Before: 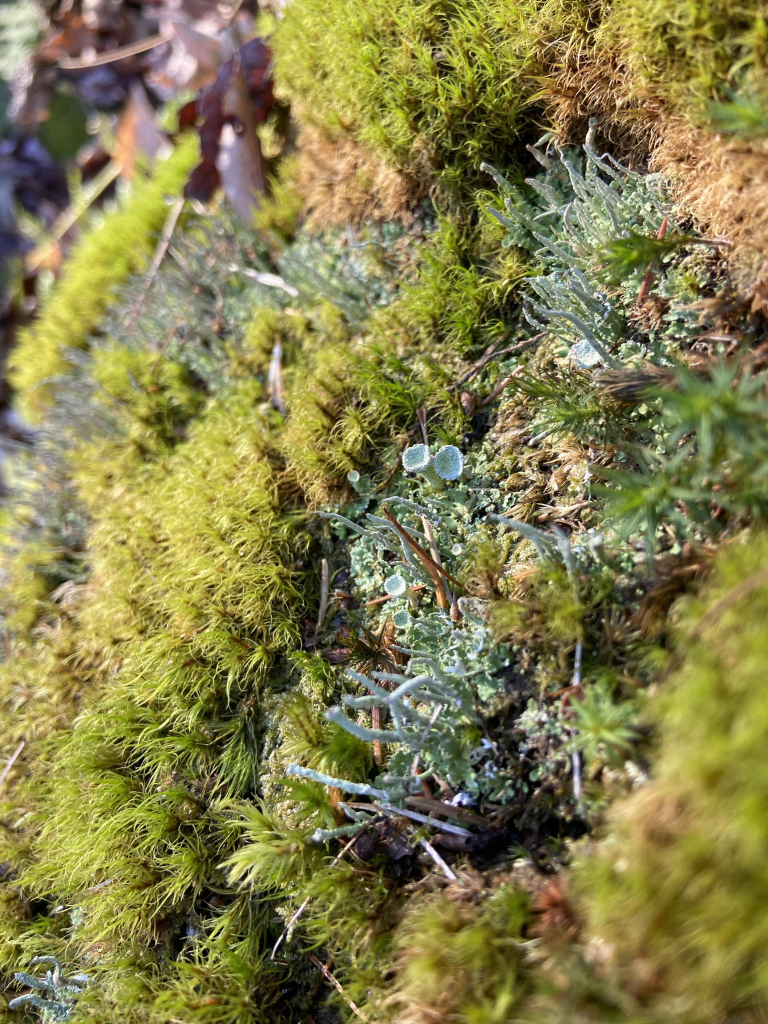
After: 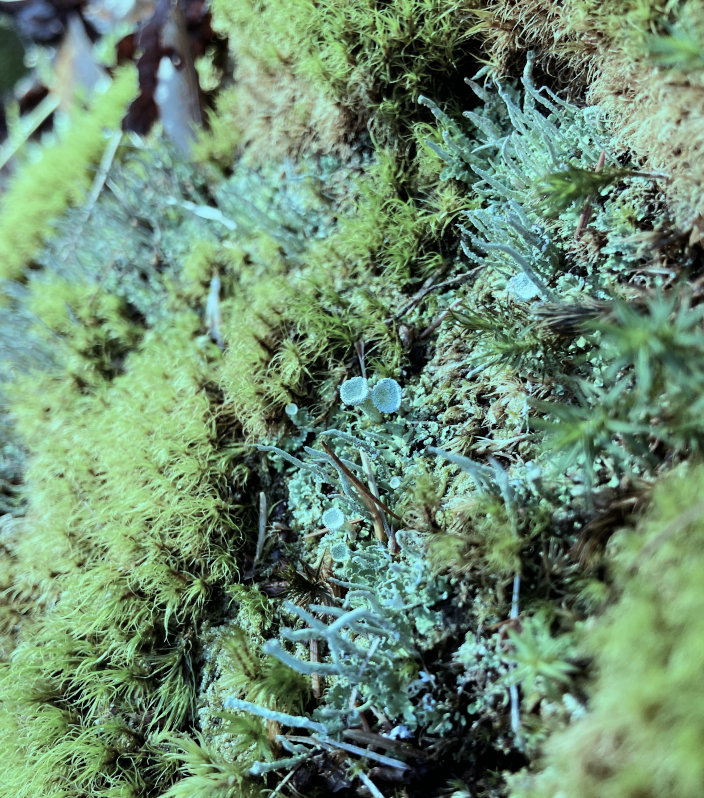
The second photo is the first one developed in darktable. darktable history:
crop: left 8.155%, top 6.611%, bottom 15.385%
color balance: mode lift, gamma, gain (sRGB), lift [0.997, 0.979, 1.021, 1.011], gamma [1, 1.084, 0.916, 0.998], gain [1, 0.87, 1.13, 1.101], contrast 4.55%, contrast fulcrum 38.24%, output saturation 104.09%
color correction: highlights a* -12.64, highlights b* -18.1, saturation 0.7
filmic rgb: black relative exposure -7.65 EV, white relative exposure 4.56 EV, hardness 3.61, color science v6 (2022)
tone equalizer: -8 EV -0.417 EV, -7 EV -0.389 EV, -6 EV -0.333 EV, -5 EV -0.222 EV, -3 EV 0.222 EV, -2 EV 0.333 EV, -1 EV 0.389 EV, +0 EV 0.417 EV, edges refinement/feathering 500, mask exposure compensation -1.57 EV, preserve details no
